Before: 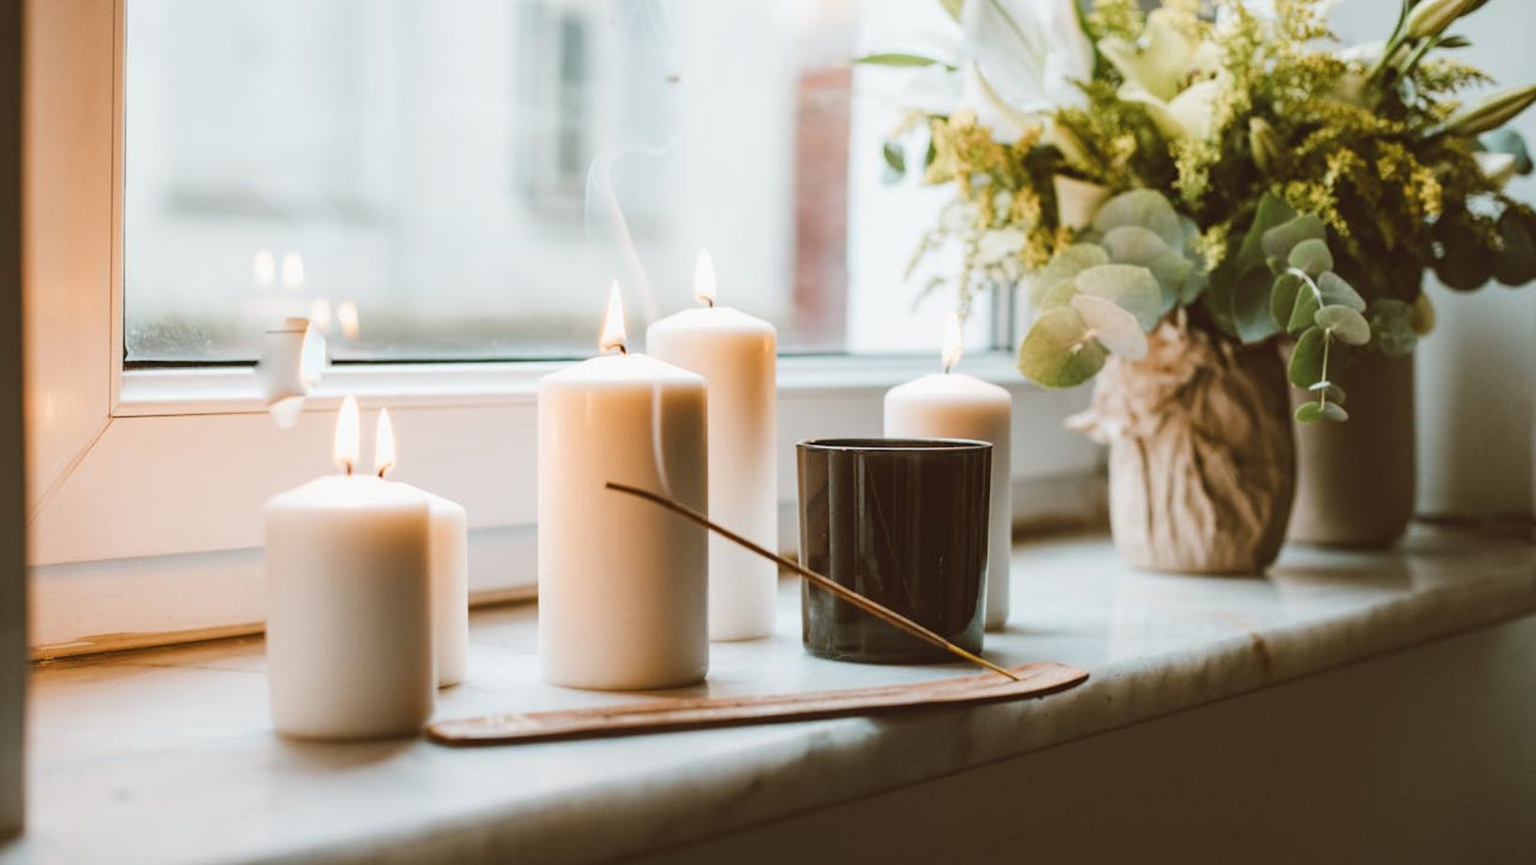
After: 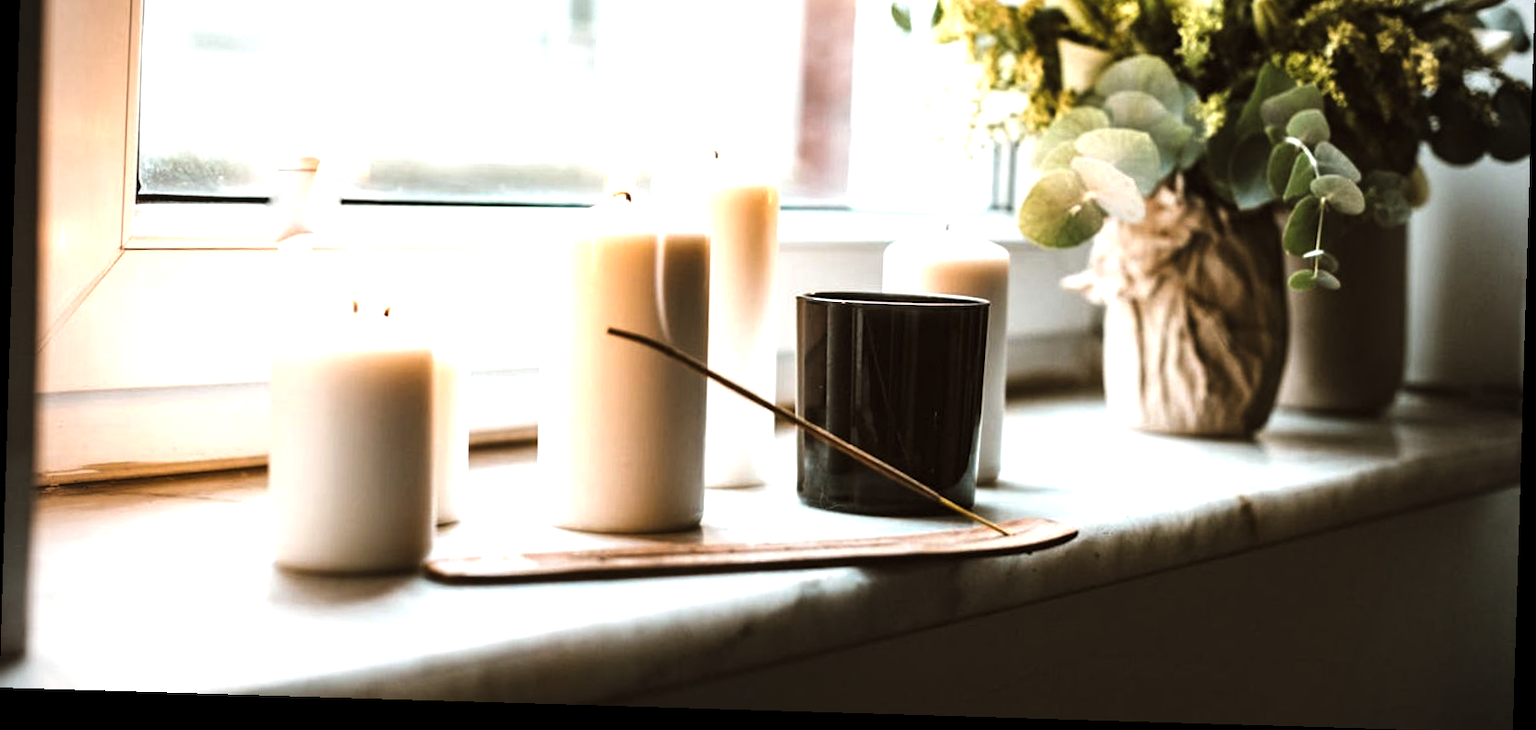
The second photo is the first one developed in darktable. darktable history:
levels: levels [0.044, 0.475, 0.791]
vignetting: on, module defaults
crop and rotate: top 18.507%
rotate and perspective: rotation 1.72°, automatic cropping off
